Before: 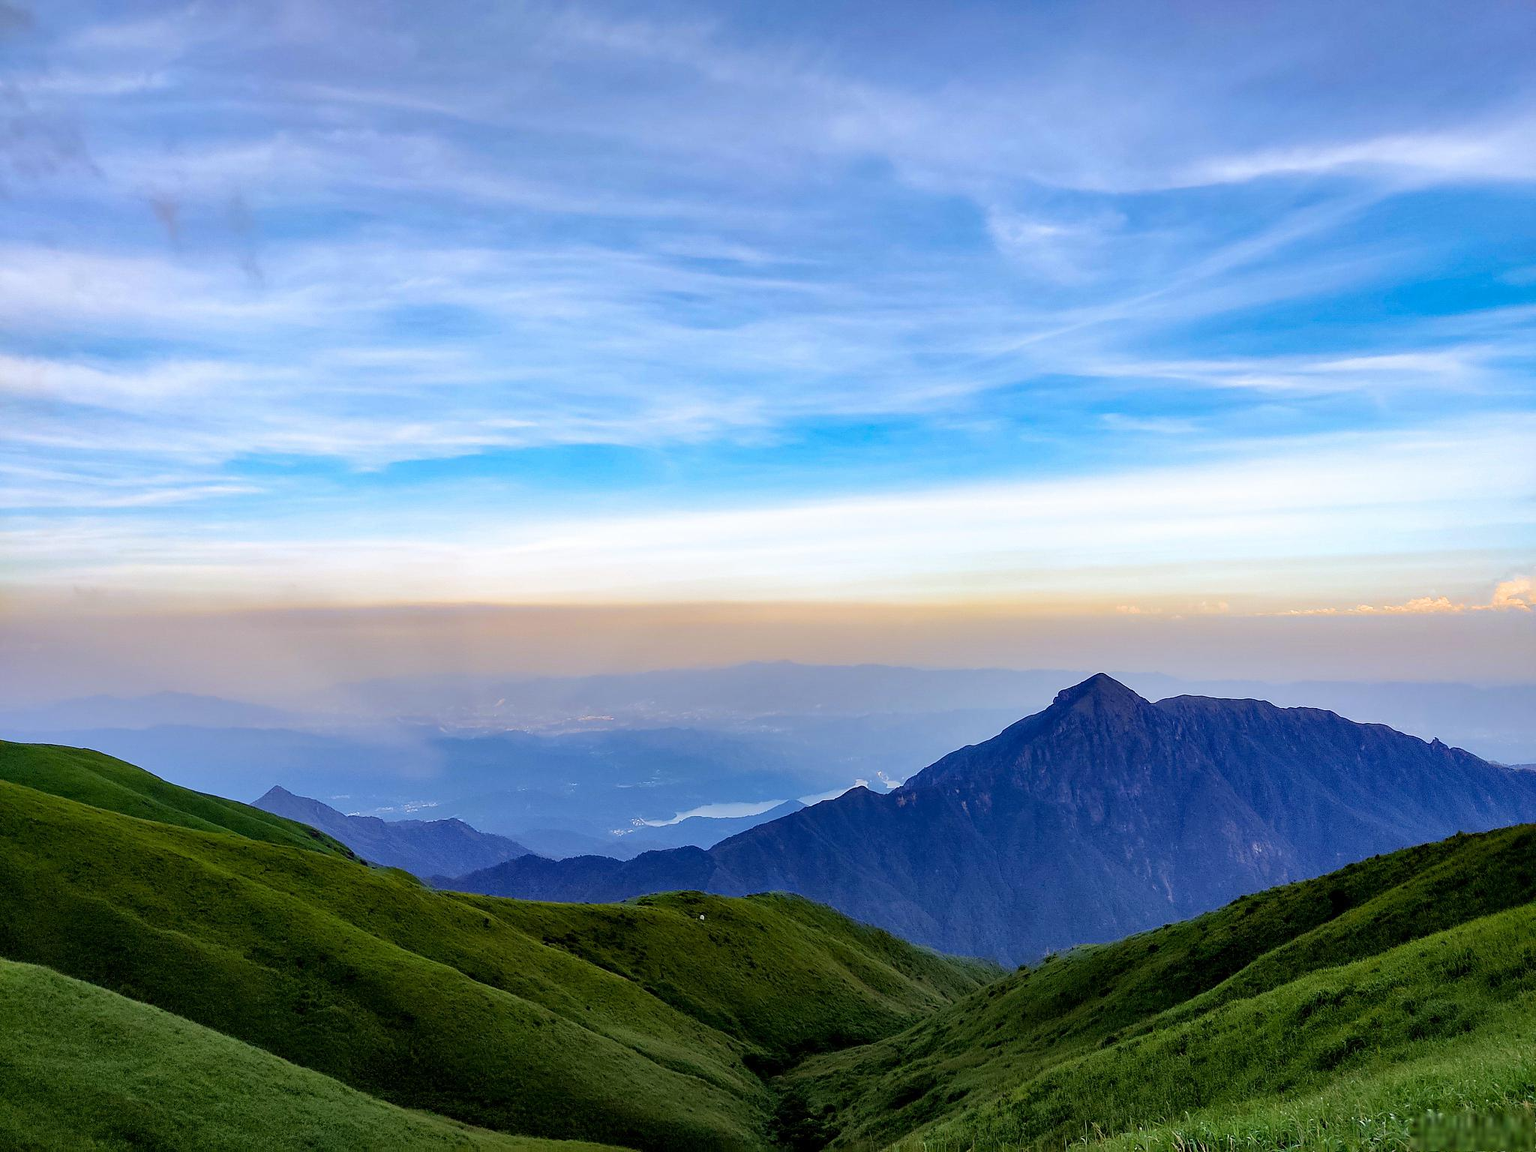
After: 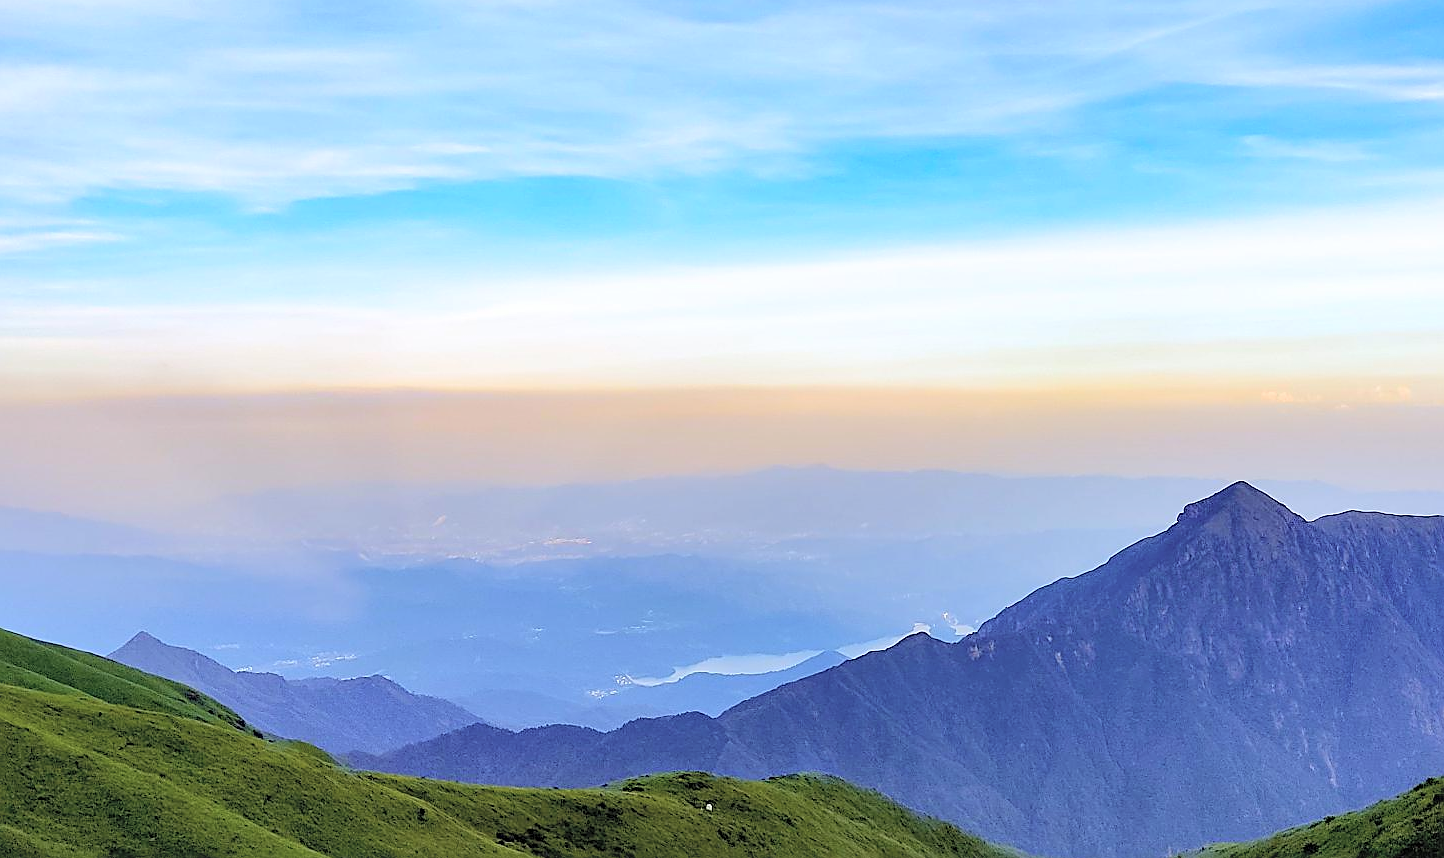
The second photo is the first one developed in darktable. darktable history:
crop: left 11.131%, top 27.116%, right 18.315%, bottom 17.011%
sharpen: on, module defaults
contrast brightness saturation: brightness 0.282
